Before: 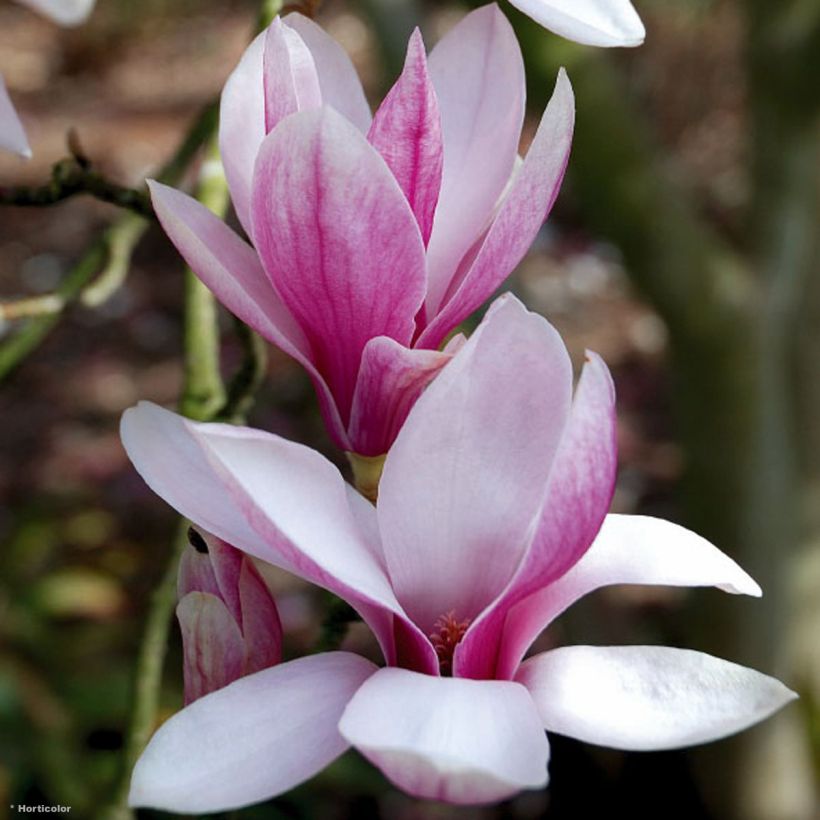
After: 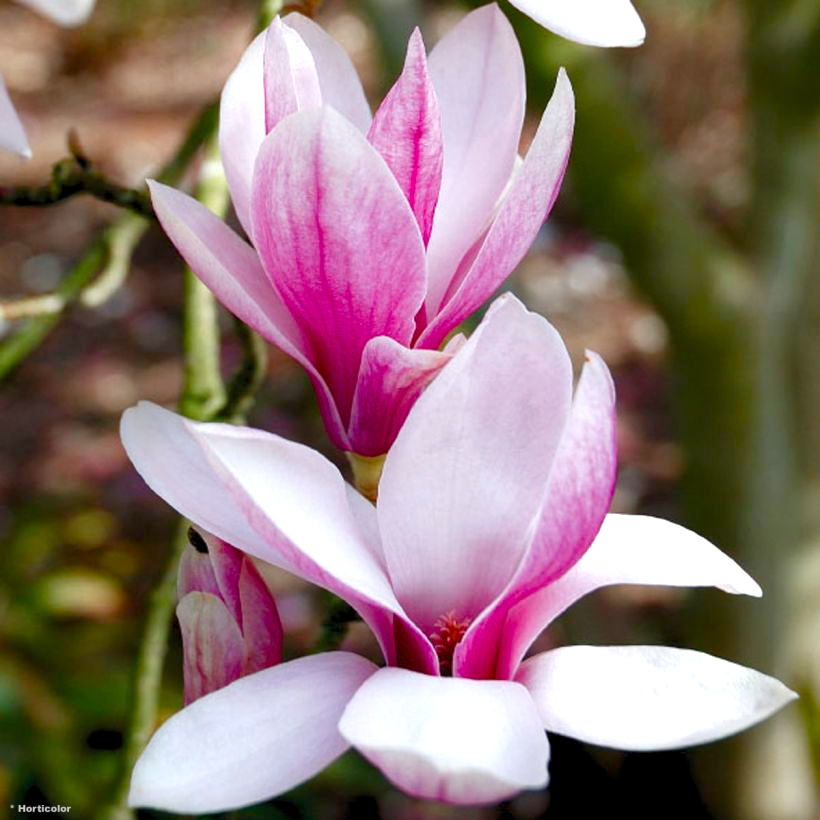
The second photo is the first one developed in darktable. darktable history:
levels: levels [0.018, 0.493, 1]
exposure: black level correction 0, exposure 0.5 EV, compensate highlight preservation false
color balance rgb: power › luminance 3.199%, power › hue 230.66°, perceptual saturation grading › global saturation 20%, perceptual saturation grading › highlights -50.331%, perceptual saturation grading › shadows 30.457%, global vibrance 14.216%
